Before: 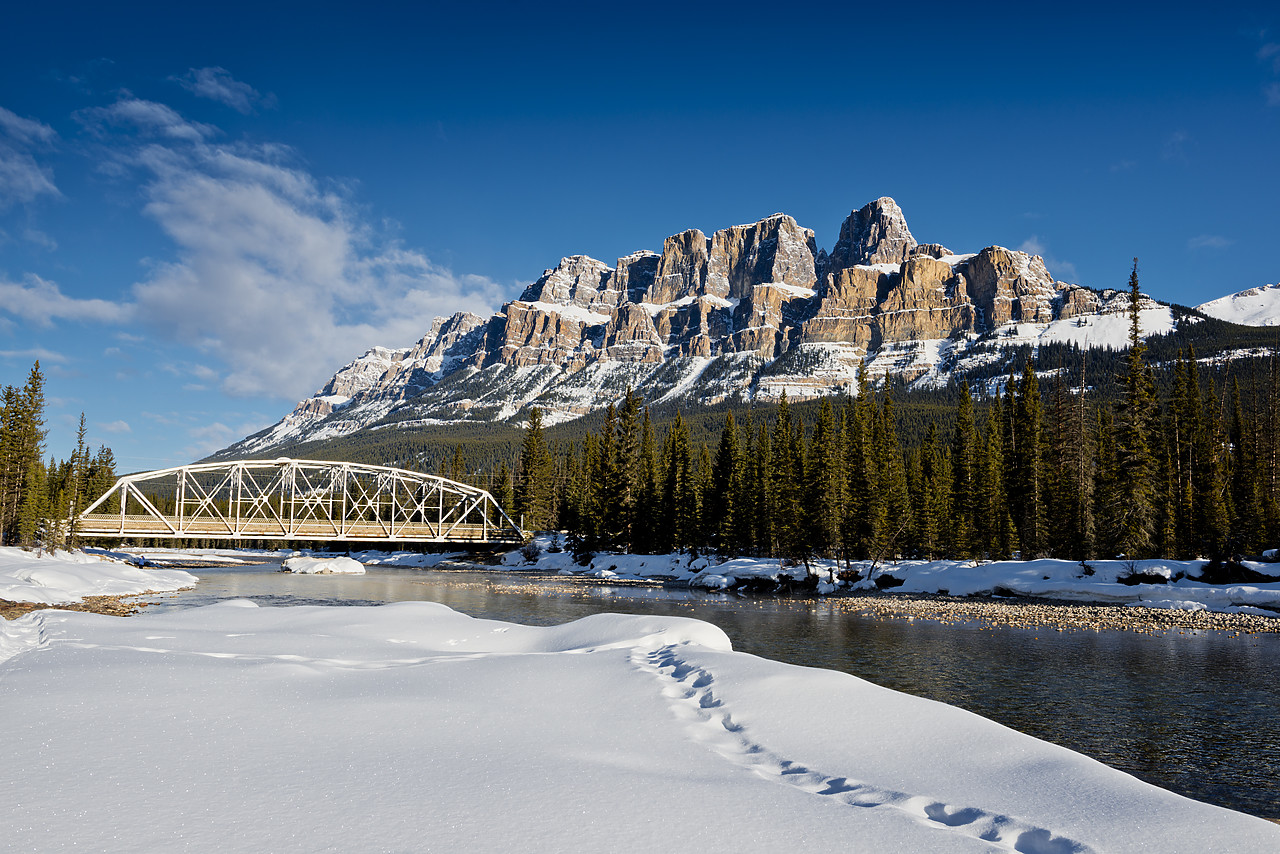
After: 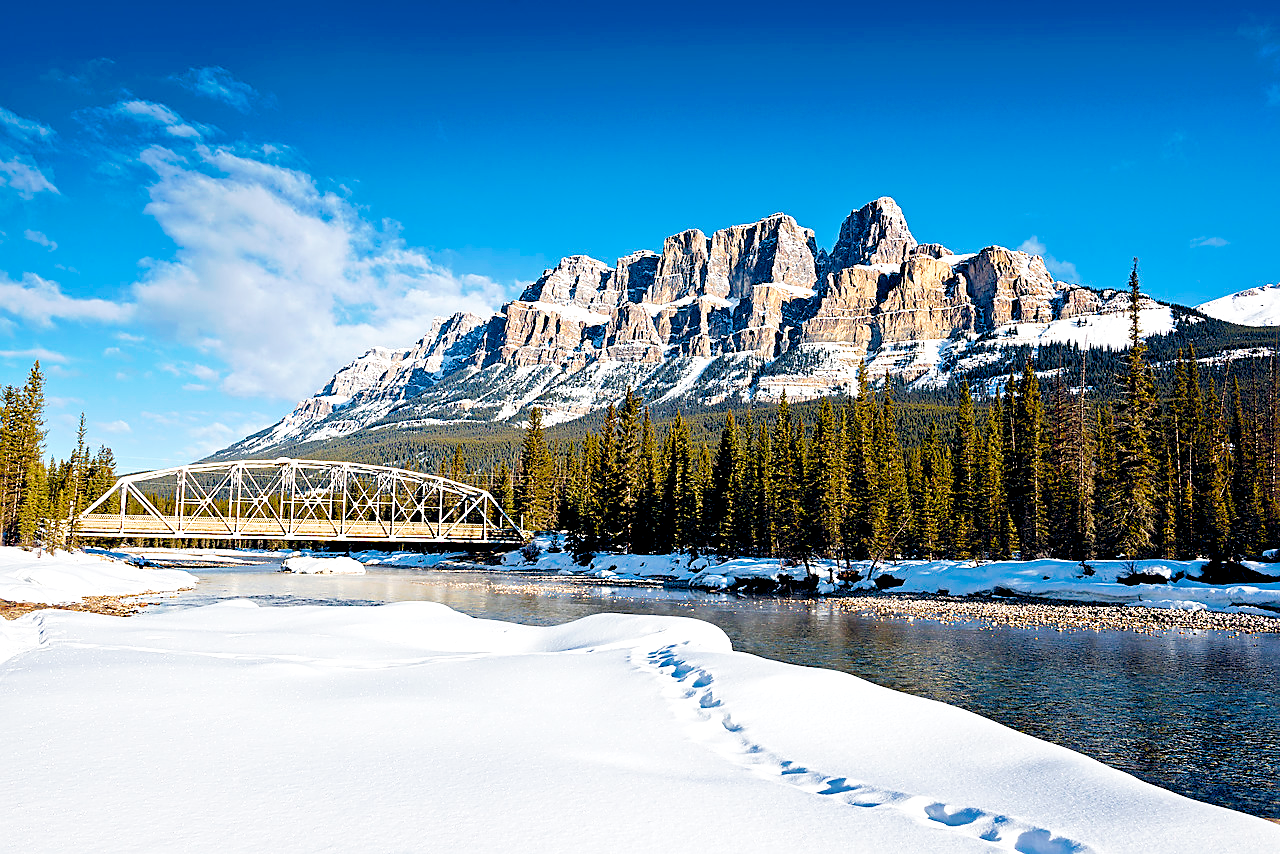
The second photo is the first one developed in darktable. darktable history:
sharpen: on, module defaults
color balance rgb: global offset › chroma 0.067%, global offset › hue 253.21°, linear chroma grading › global chroma 15.177%, perceptual saturation grading › global saturation 20%, perceptual saturation grading › highlights -49.786%, perceptual saturation grading › shadows 24.902%, perceptual brilliance grading › global brilliance 17.47%
tone curve: curves: ch0 [(0, 0) (0.003, 0.013) (0.011, 0.017) (0.025, 0.035) (0.044, 0.093) (0.069, 0.146) (0.1, 0.179) (0.136, 0.243) (0.177, 0.294) (0.224, 0.332) (0.277, 0.412) (0.335, 0.454) (0.399, 0.531) (0.468, 0.611) (0.543, 0.669) (0.623, 0.738) (0.709, 0.823) (0.801, 0.881) (0.898, 0.951) (1, 1)], preserve colors none
